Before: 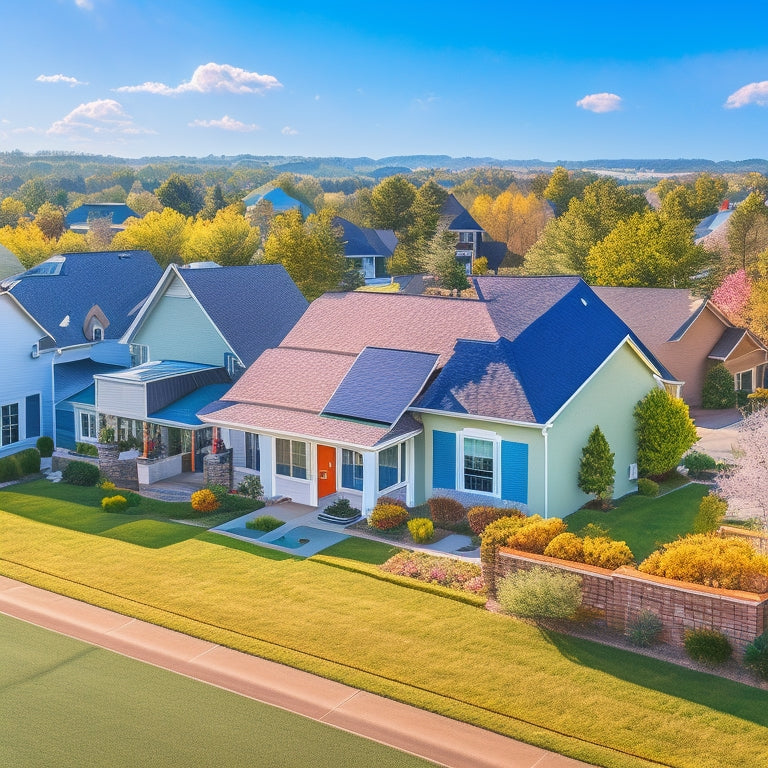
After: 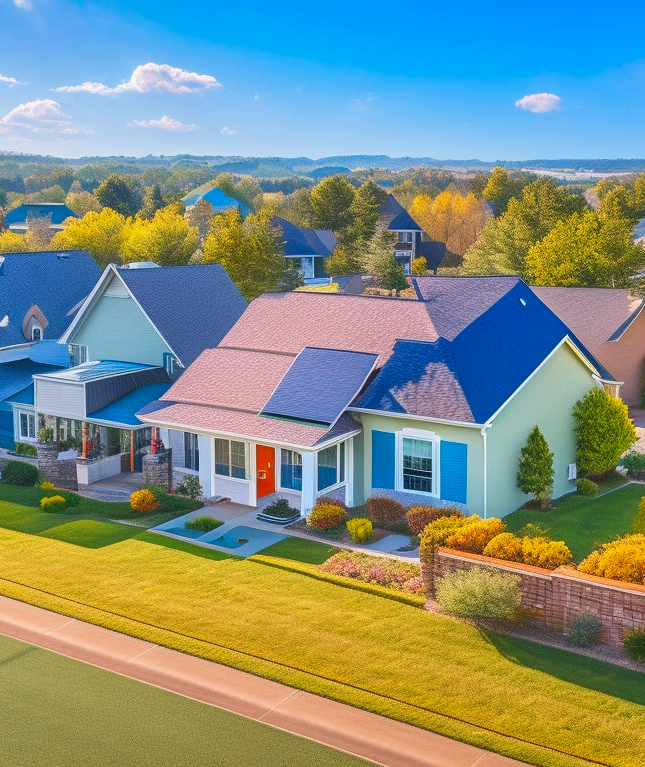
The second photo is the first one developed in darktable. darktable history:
crop: left 7.998%, right 7.381%
contrast brightness saturation: contrast 0.039, saturation 0.153
shadows and highlights: low approximation 0.01, soften with gaussian
